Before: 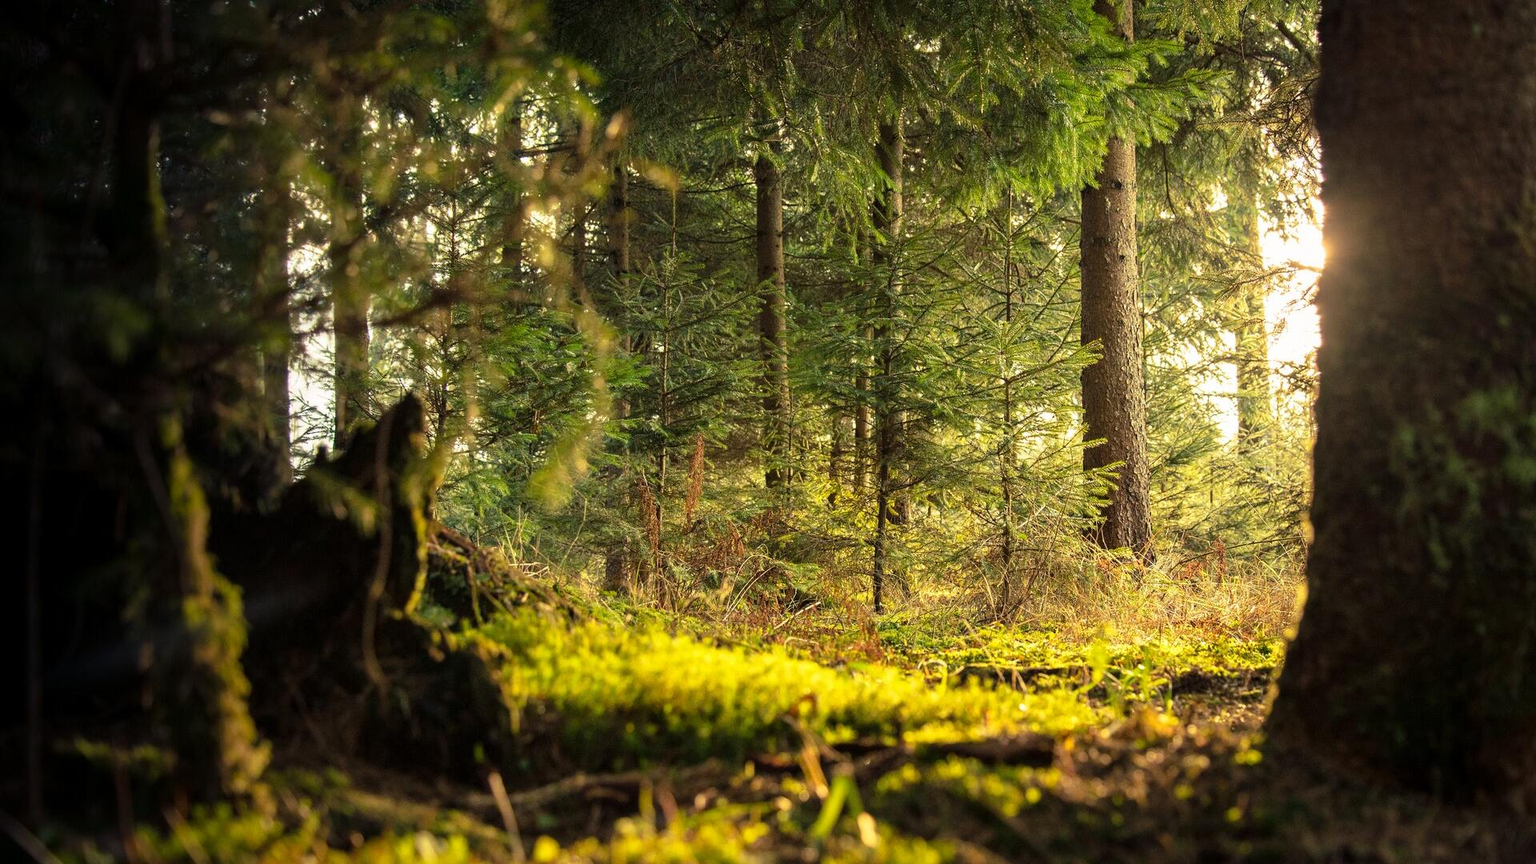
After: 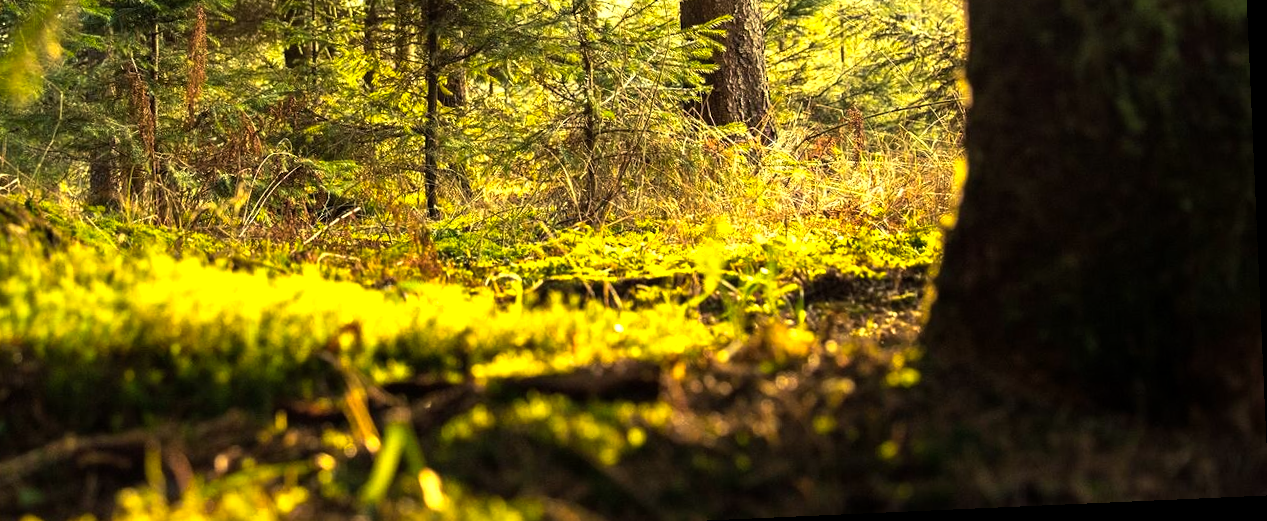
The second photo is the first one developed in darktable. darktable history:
rotate and perspective: rotation -2.56°, automatic cropping off
color balance rgb: perceptual brilliance grading › highlights 14.29%, perceptual brilliance grading › mid-tones -5.92%, perceptual brilliance grading › shadows -26.83%, global vibrance 31.18%
crop and rotate: left 35.509%, top 50.238%, bottom 4.934%
white balance: emerald 1
